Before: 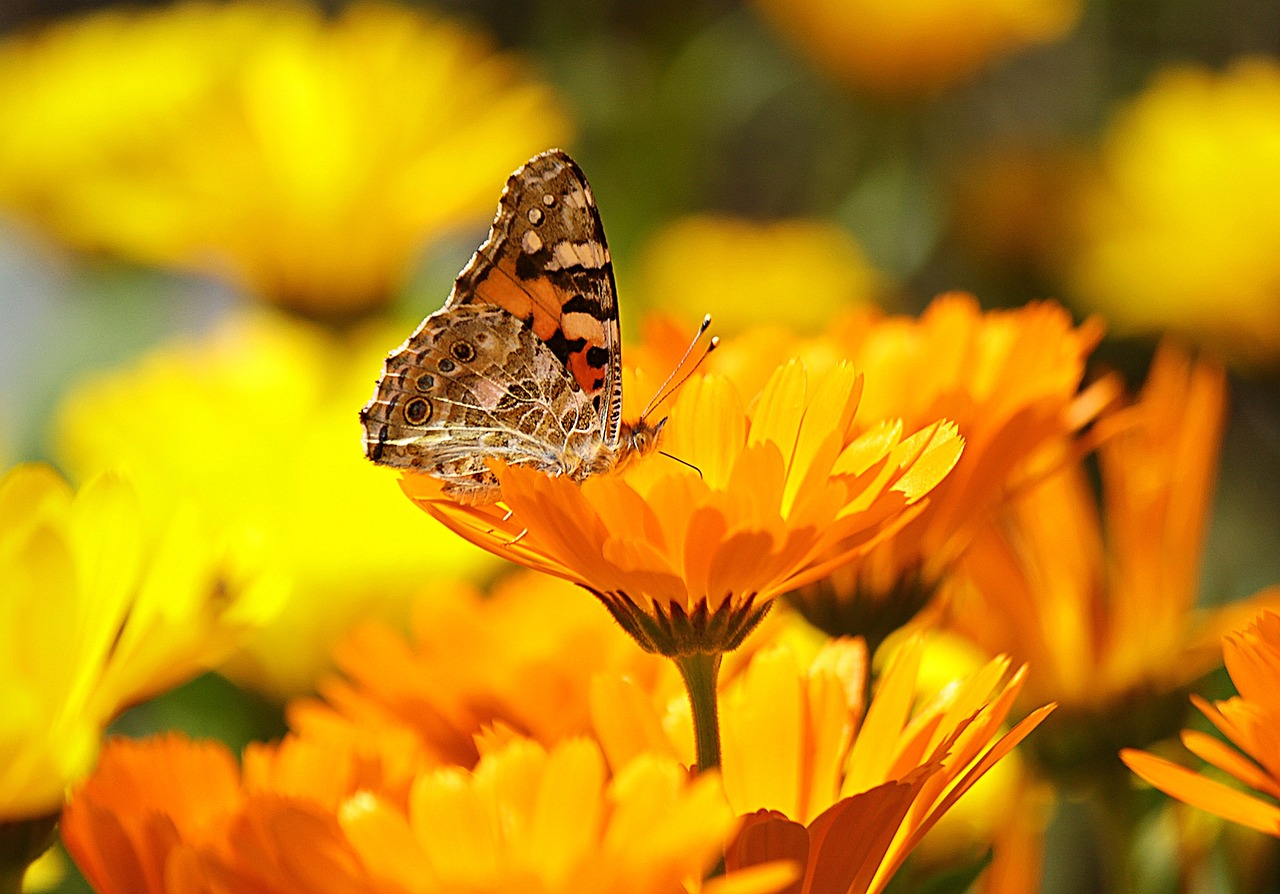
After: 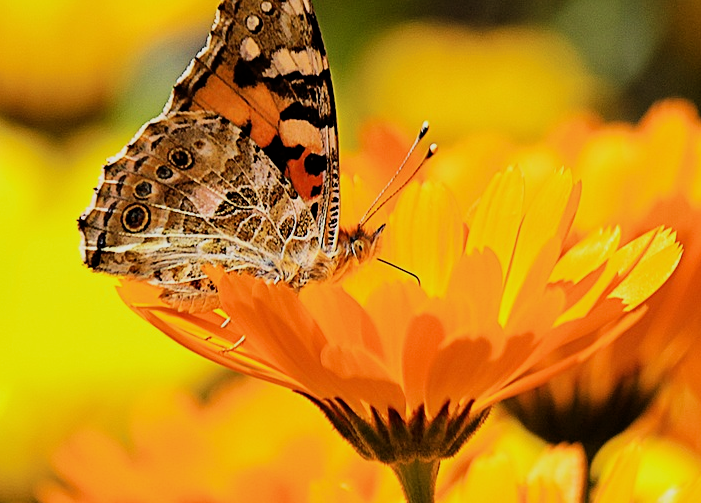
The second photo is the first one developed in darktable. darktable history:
filmic rgb: black relative exposure -7.49 EV, white relative exposure 5 EV, threshold 5.95 EV, hardness 3.33, contrast 1.297, enable highlight reconstruction true
crop and rotate: left 22.108%, top 21.671%, right 23.057%, bottom 22.018%
